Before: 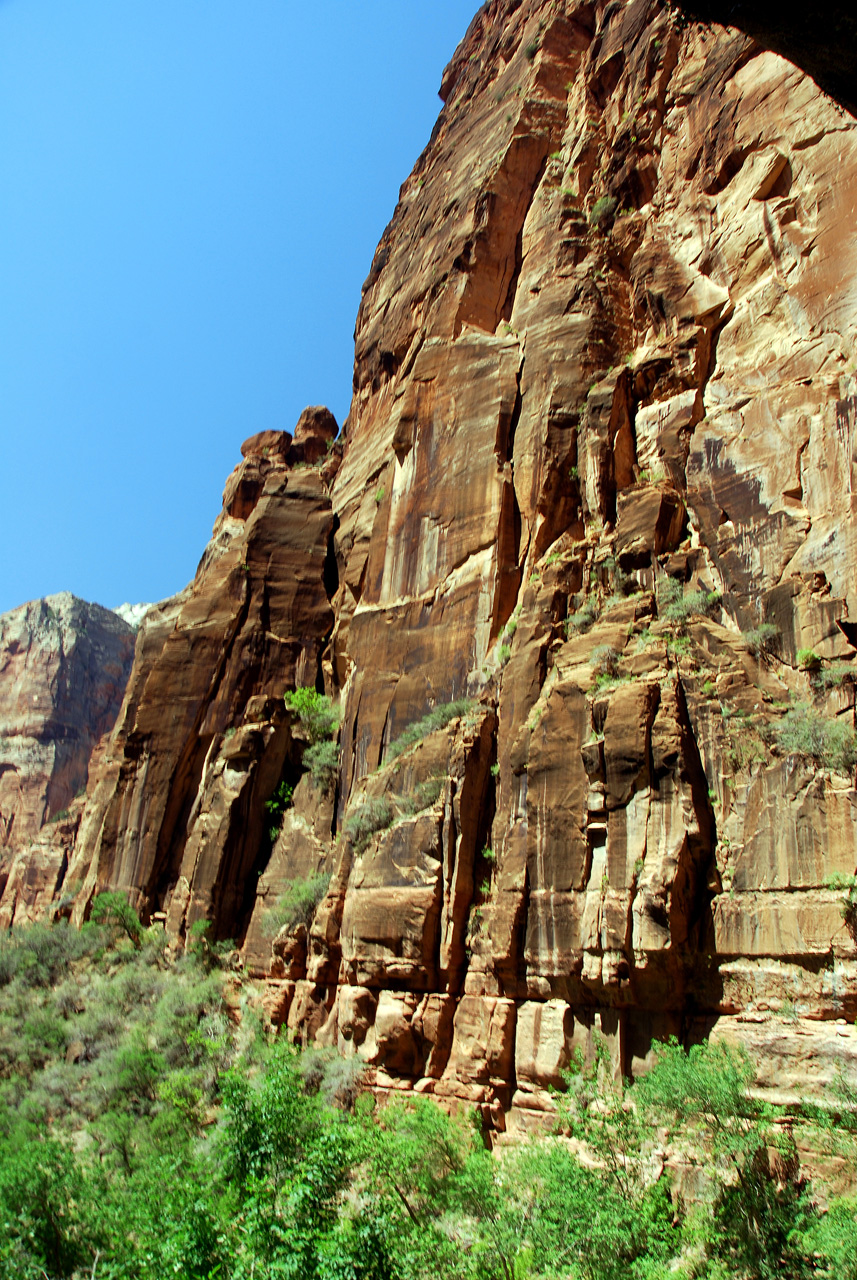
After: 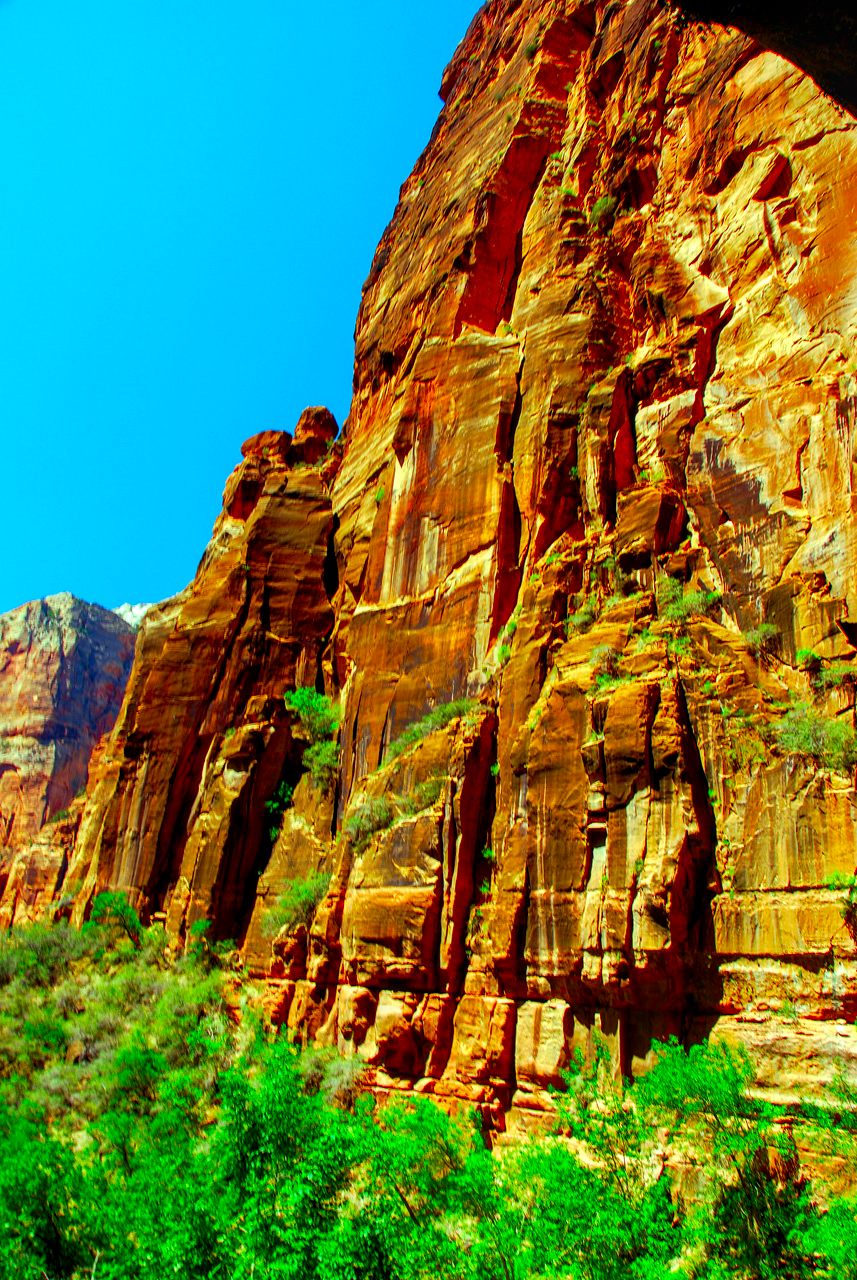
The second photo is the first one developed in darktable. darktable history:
local contrast: detail 130%
color correction: highlights a* 1.62, highlights b* -1.85, saturation 2.43
